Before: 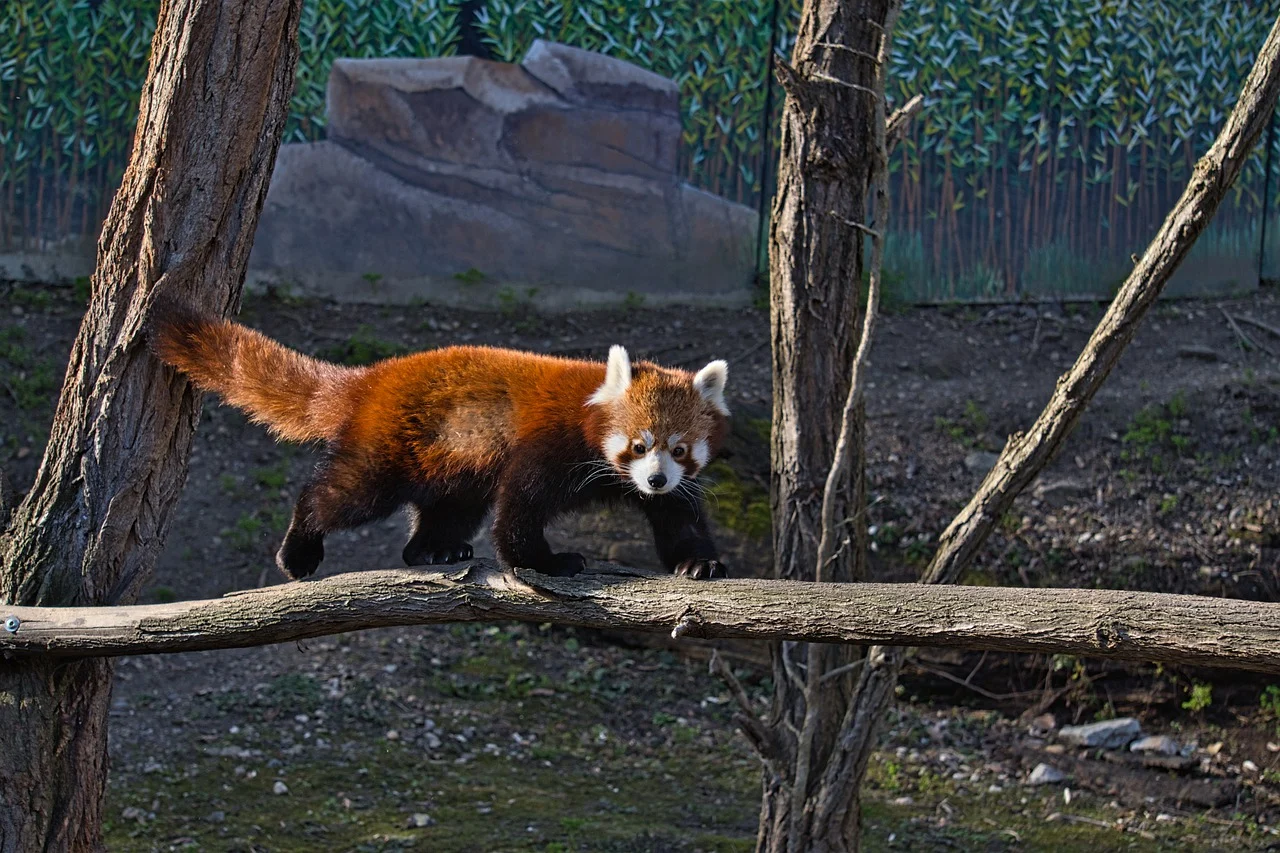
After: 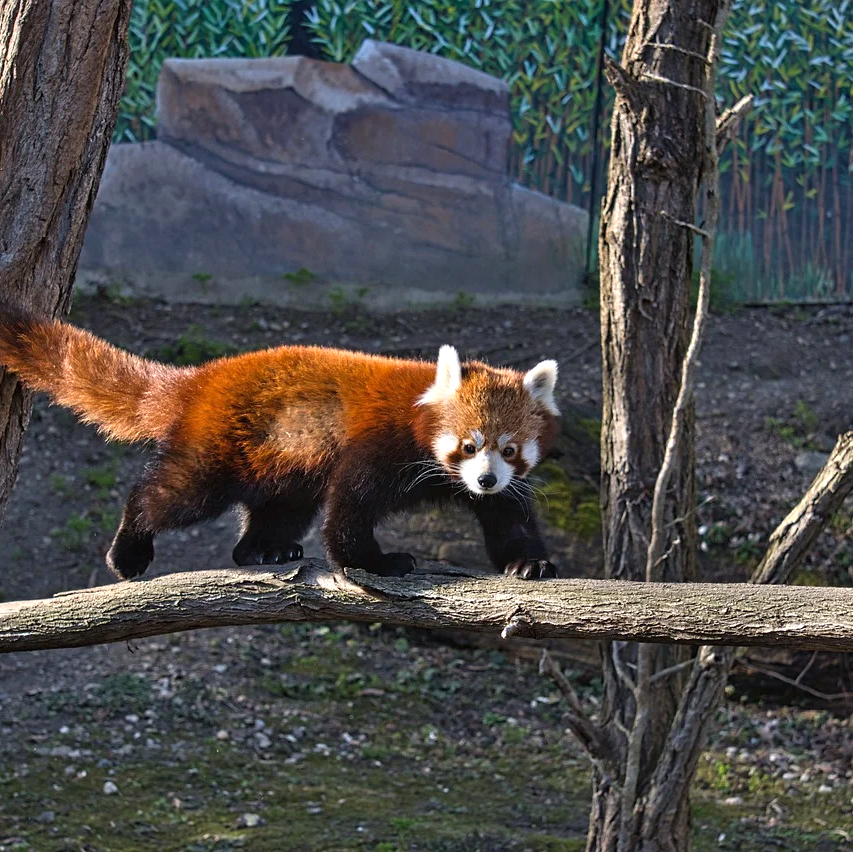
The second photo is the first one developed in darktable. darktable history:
crop and rotate: left 13.342%, right 19.991%
exposure: black level correction 0, exposure 0.5 EV, compensate exposure bias true, compensate highlight preservation false
